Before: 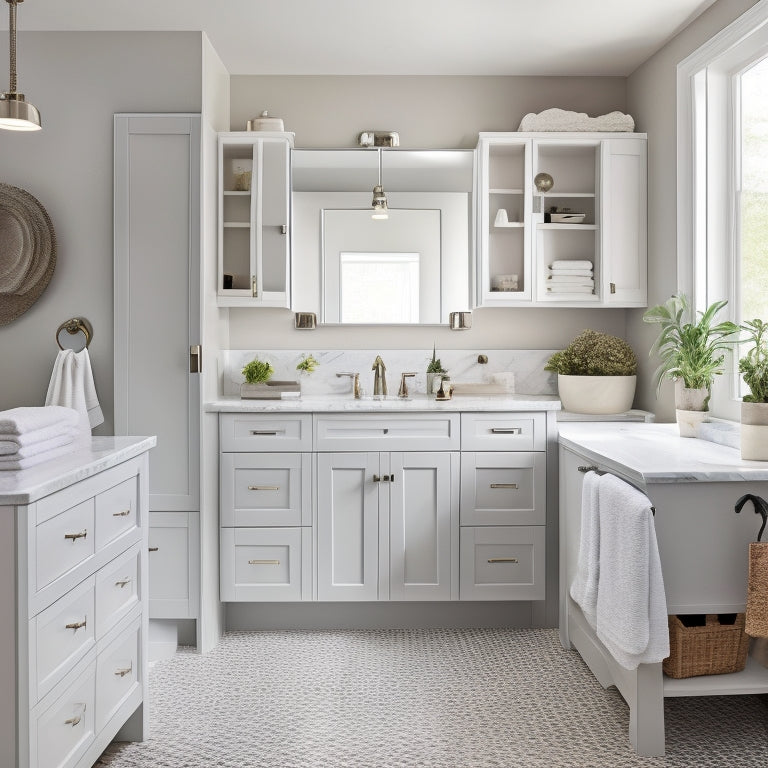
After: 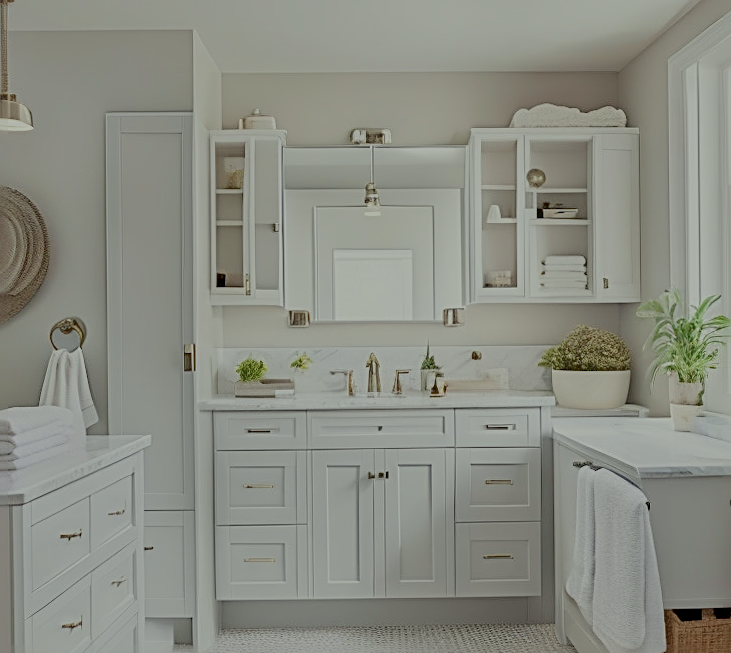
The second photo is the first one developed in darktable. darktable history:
color correction: highlights a* -4.76, highlights b* 5.05, saturation 0.939
filmic rgb: black relative exposure -15.93 EV, white relative exposure 7.96 EV, threshold 3 EV, hardness 4.2, latitude 49.35%, contrast 0.517, add noise in highlights 0, color science v3 (2019), use custom middle-gray values true, contrast in highlights soft, enable highlight reconstruction true
crop and rotate: angle 0.495°, left 0.376%, right 3.499%, bottom 14.213%
local contrast: on, module defaults
sharpen: radius 2.801, amount 0.719
